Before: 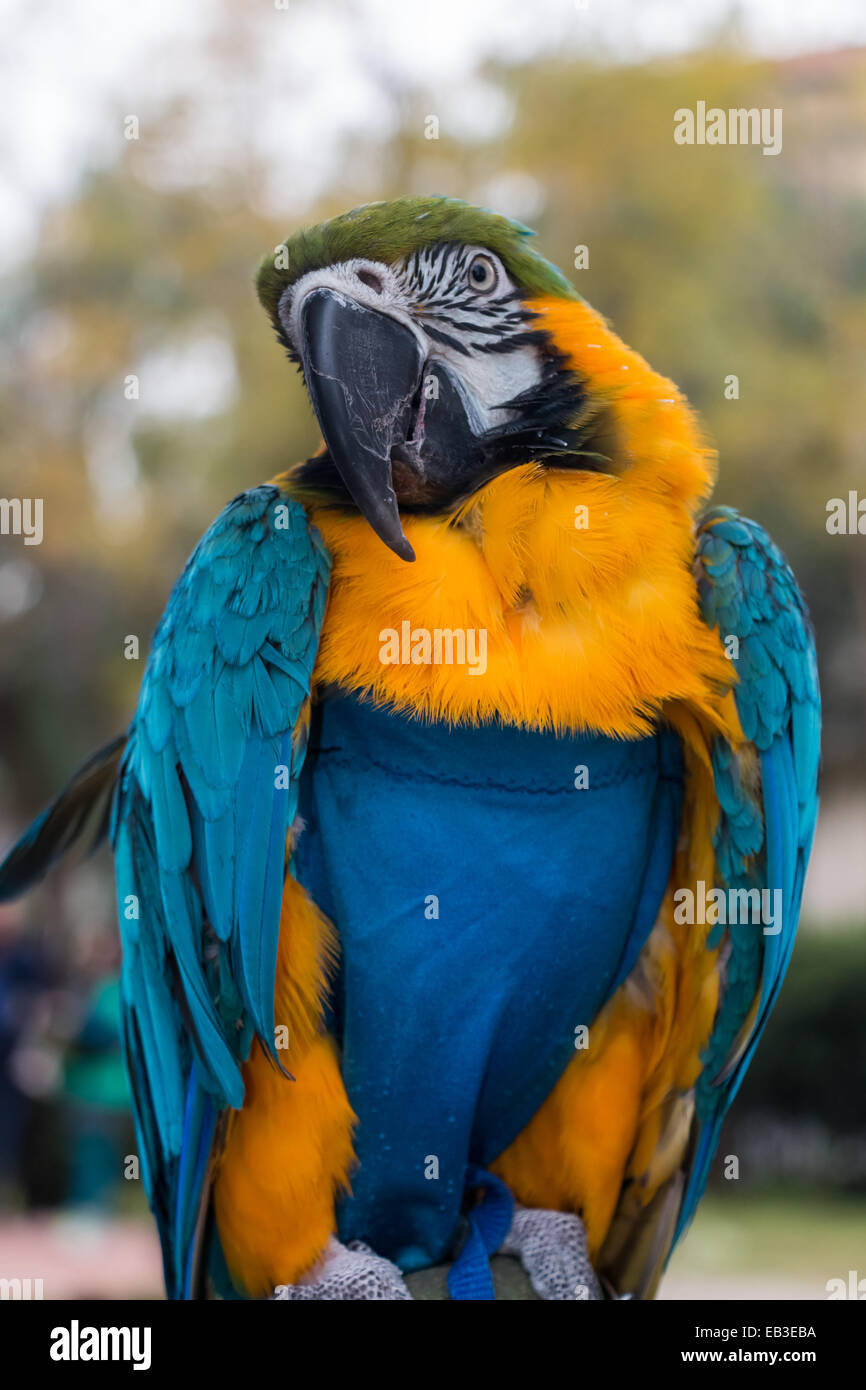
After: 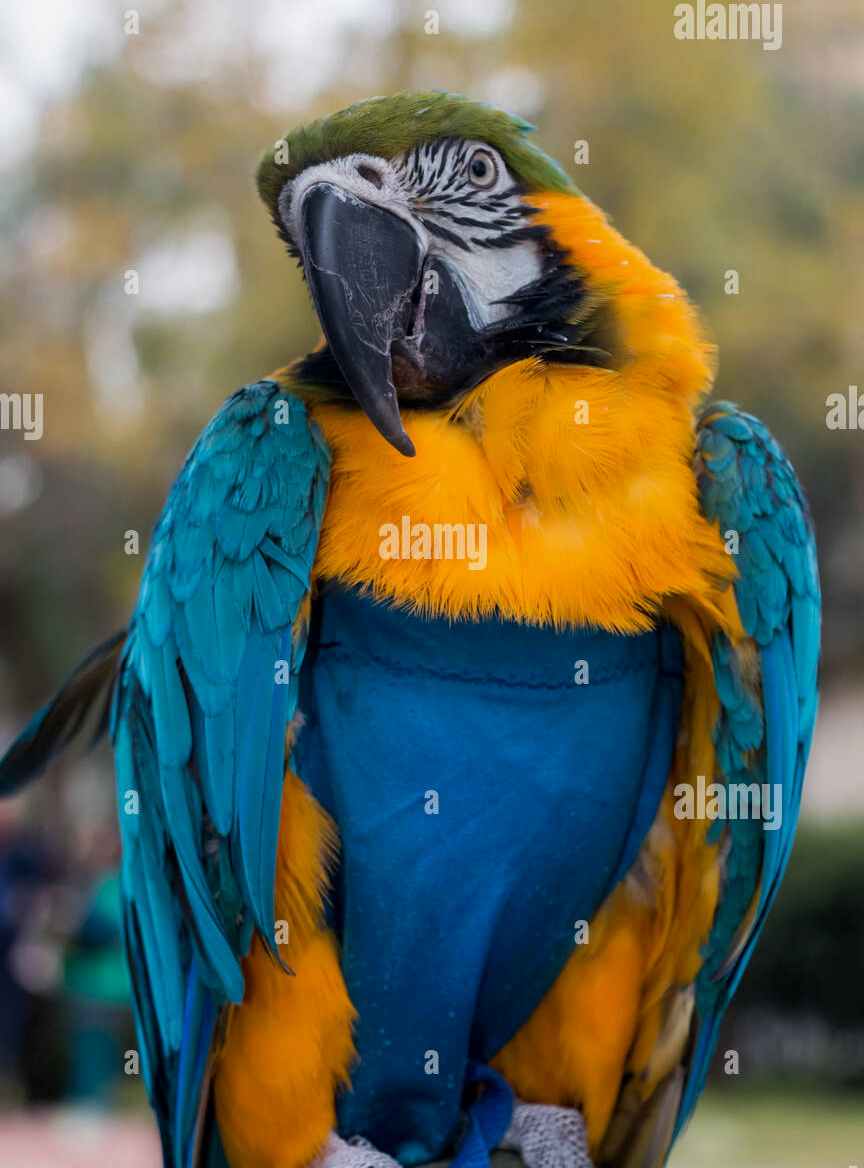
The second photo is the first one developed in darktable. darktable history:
crop: top 7.625%, bottom 8.027%
exposure: black level correction 0.002, exposure -0.1 EV, compensate highlight preservation false
